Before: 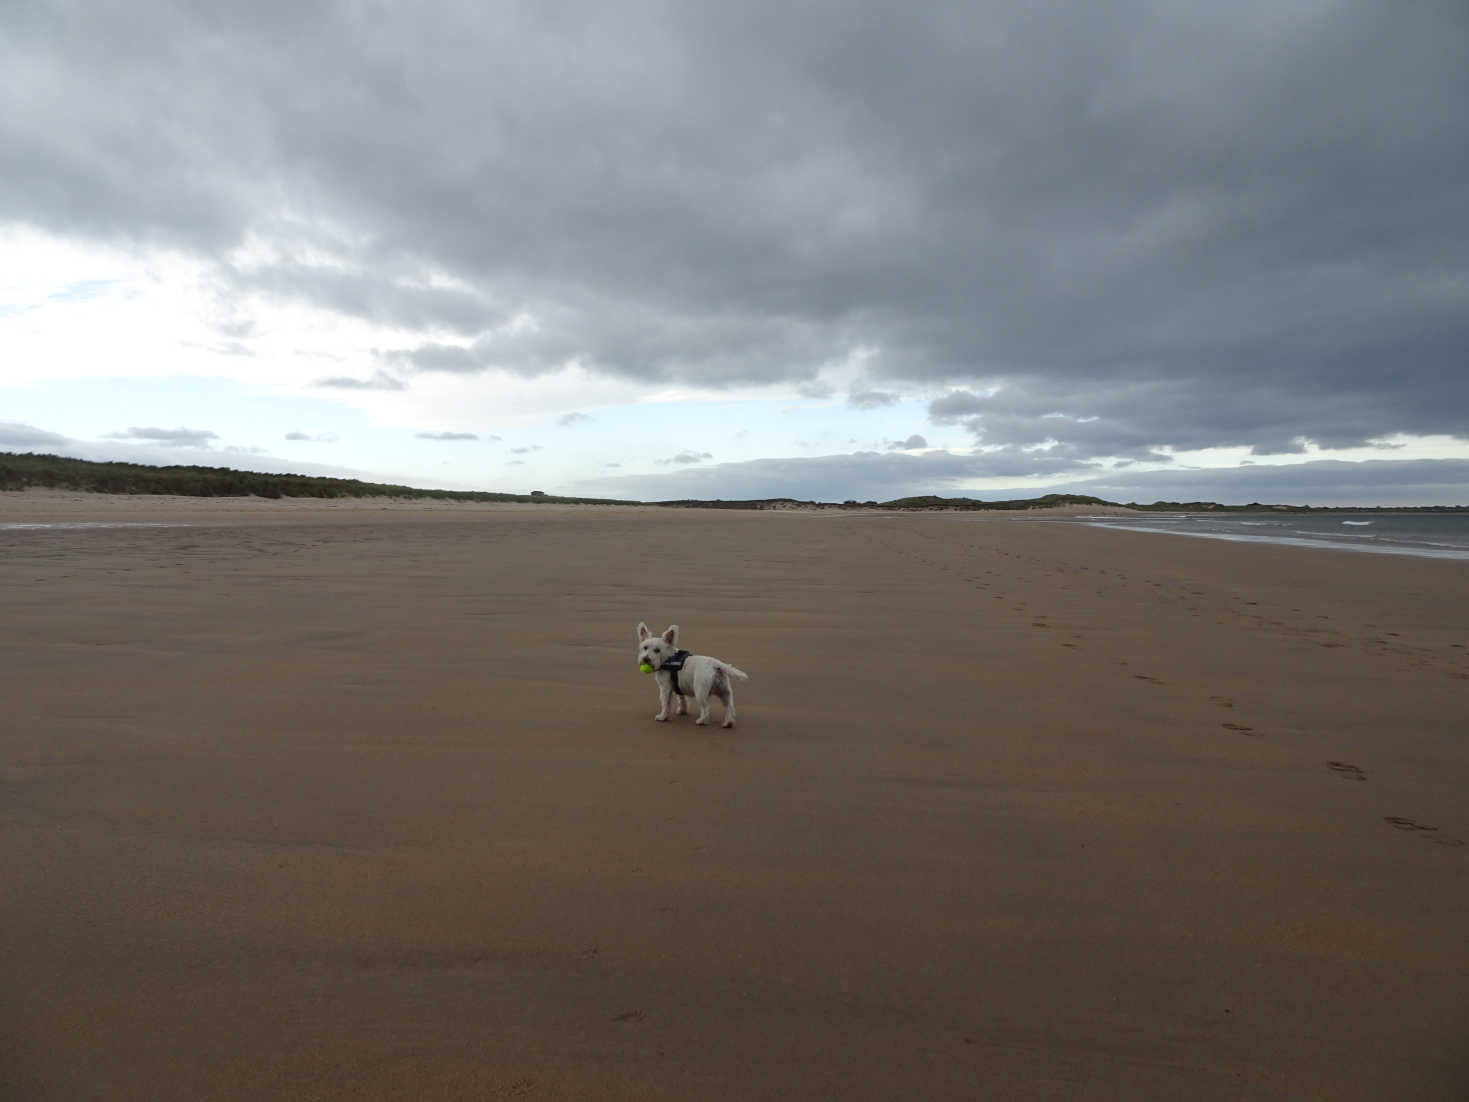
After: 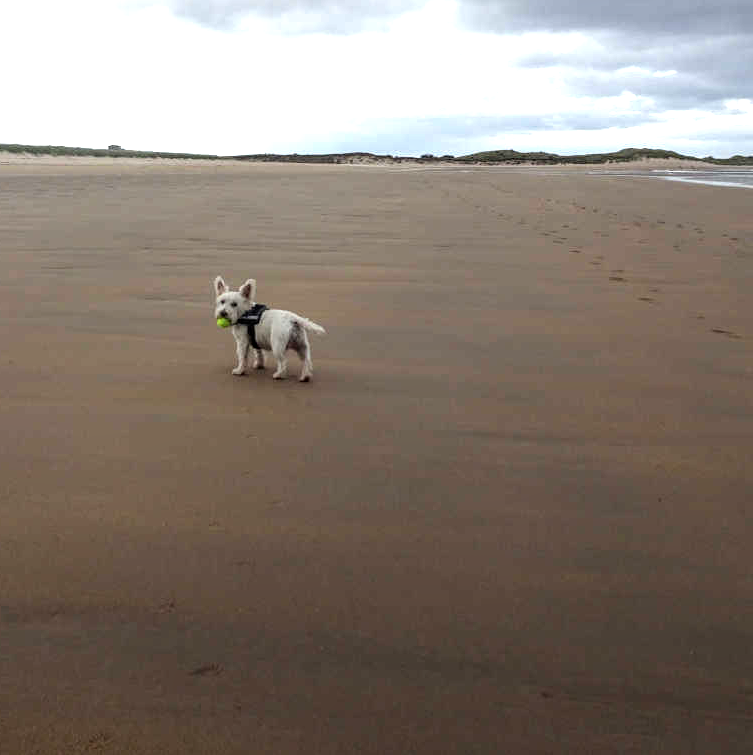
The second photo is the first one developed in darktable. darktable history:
crop and rotate: left 28.834%, top 31.479%, right 19.838%
local contrast: detail 130%
tone equalizer: -8 EV -1.06 EV, -7 EV -1.04 EV, -6 EV -0.881 EV, -5 EV -0.557 EV, -3 EV 0.586 EV, -2 EV 0.872 EV, -1 EV 0.989 EV, +0 EV 1.06 EV
base curve: curves: ch0 [(0, 0) (0.283, 0.295) (1, 1)]
